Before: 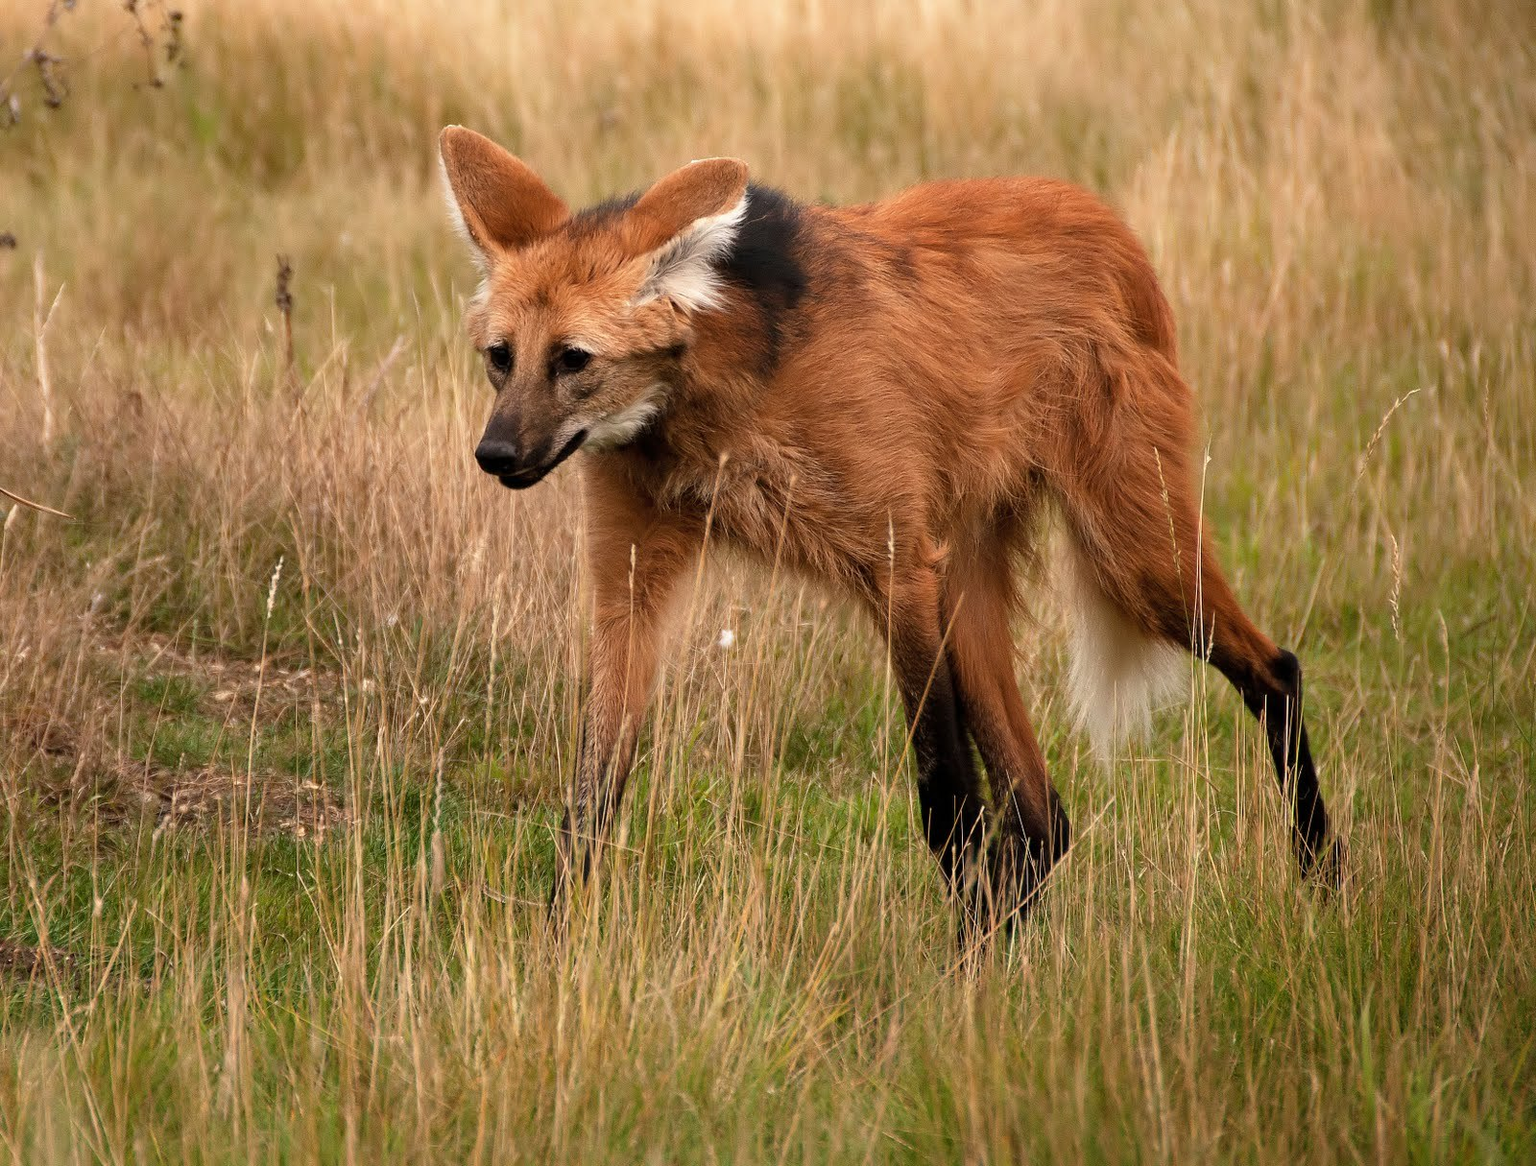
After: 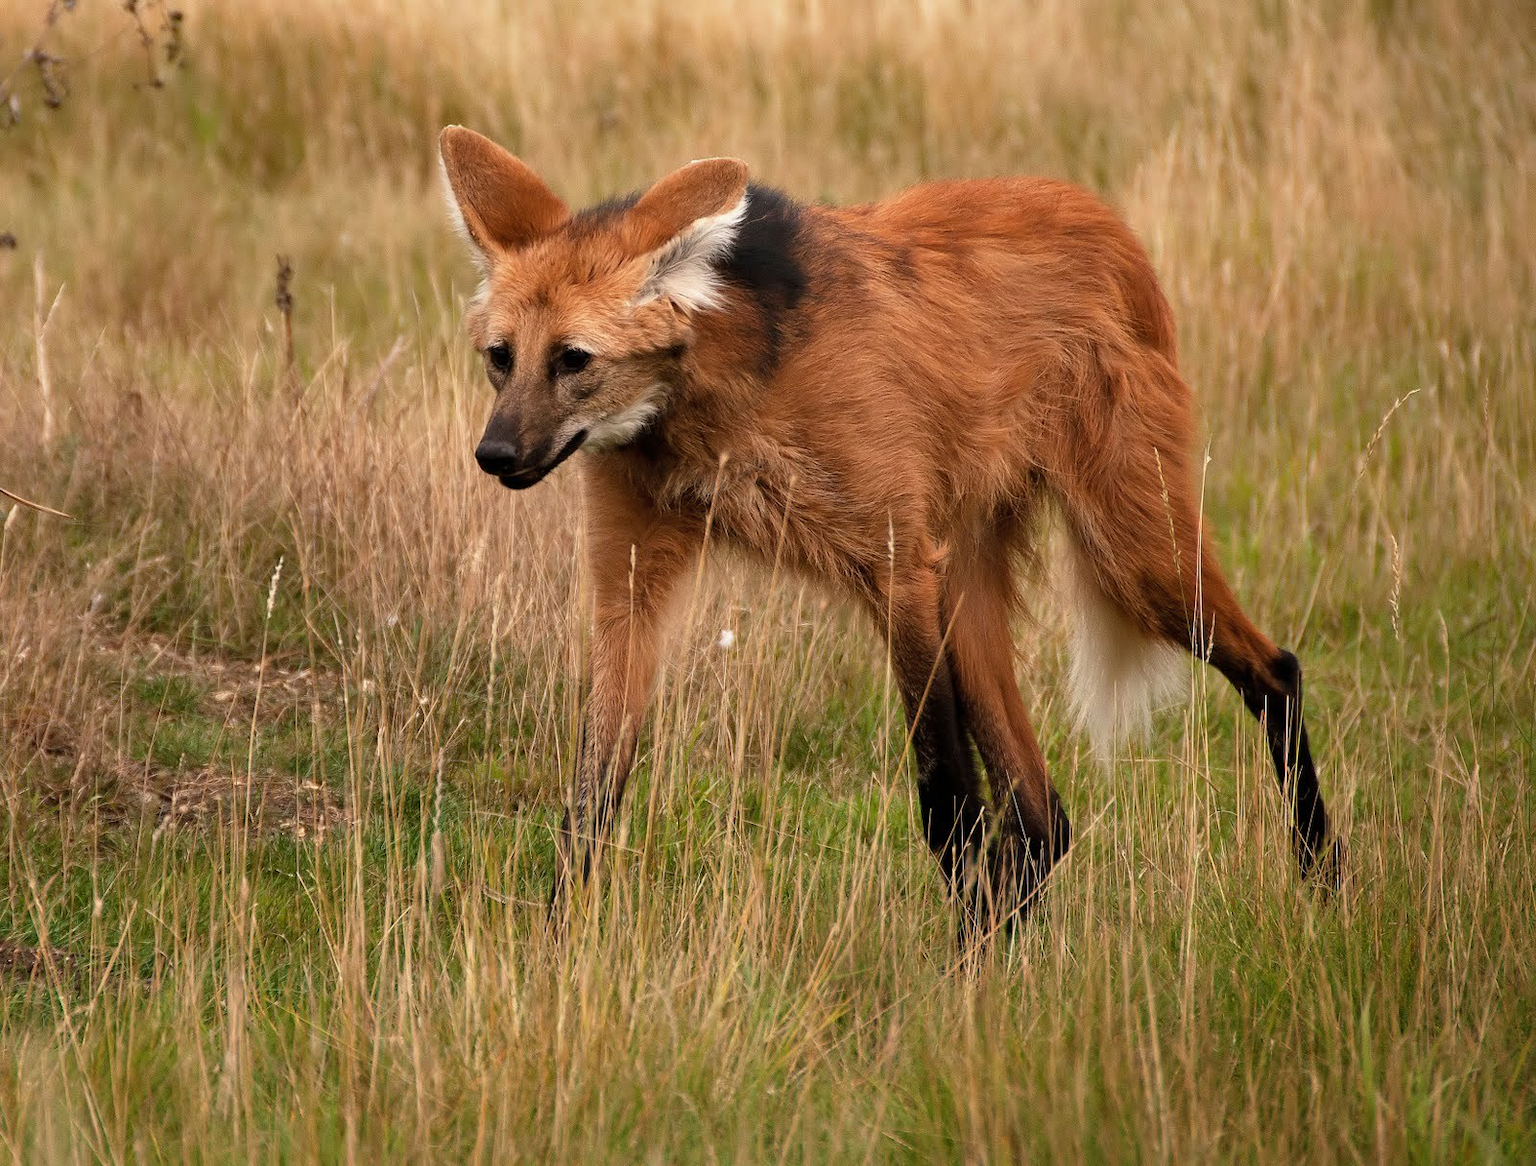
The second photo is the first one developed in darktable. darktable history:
shadows and highlights: shadows 43.86, white point adjustment -1.4, soften with gaussian
